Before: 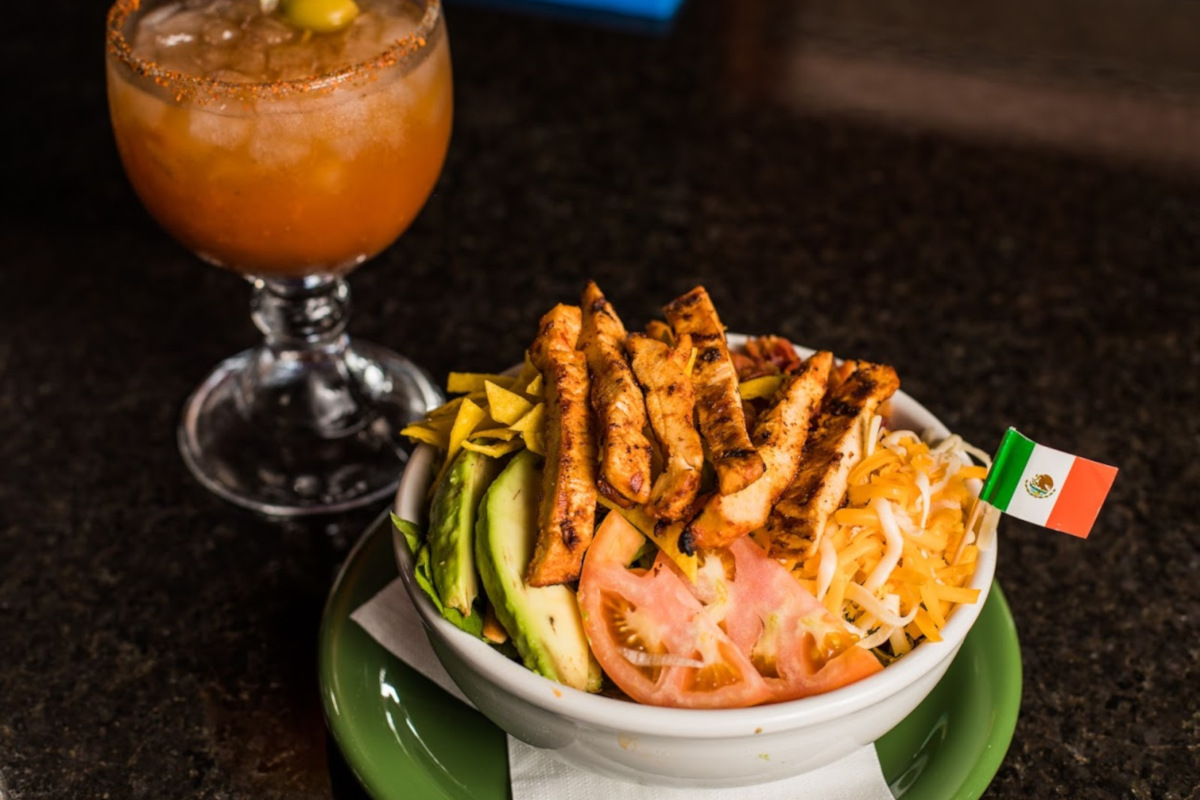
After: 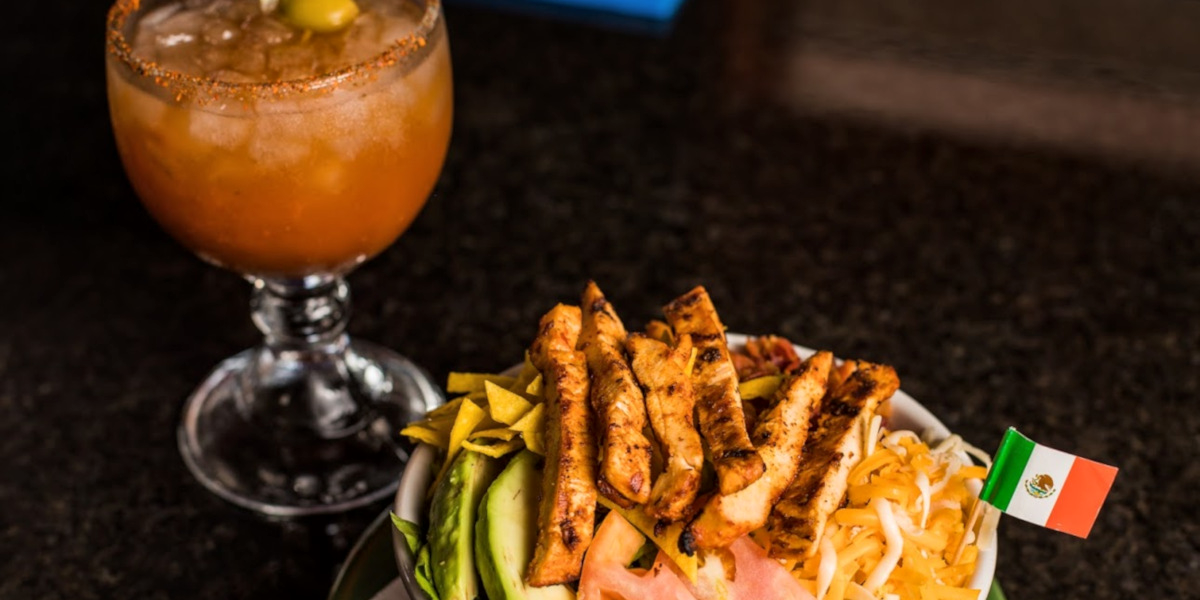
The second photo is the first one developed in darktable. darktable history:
local contrast: mode bilateral grid, contrast 19, coarseness 50, detail 119%, midtone range 0.2
crop: bottom 24.98%
